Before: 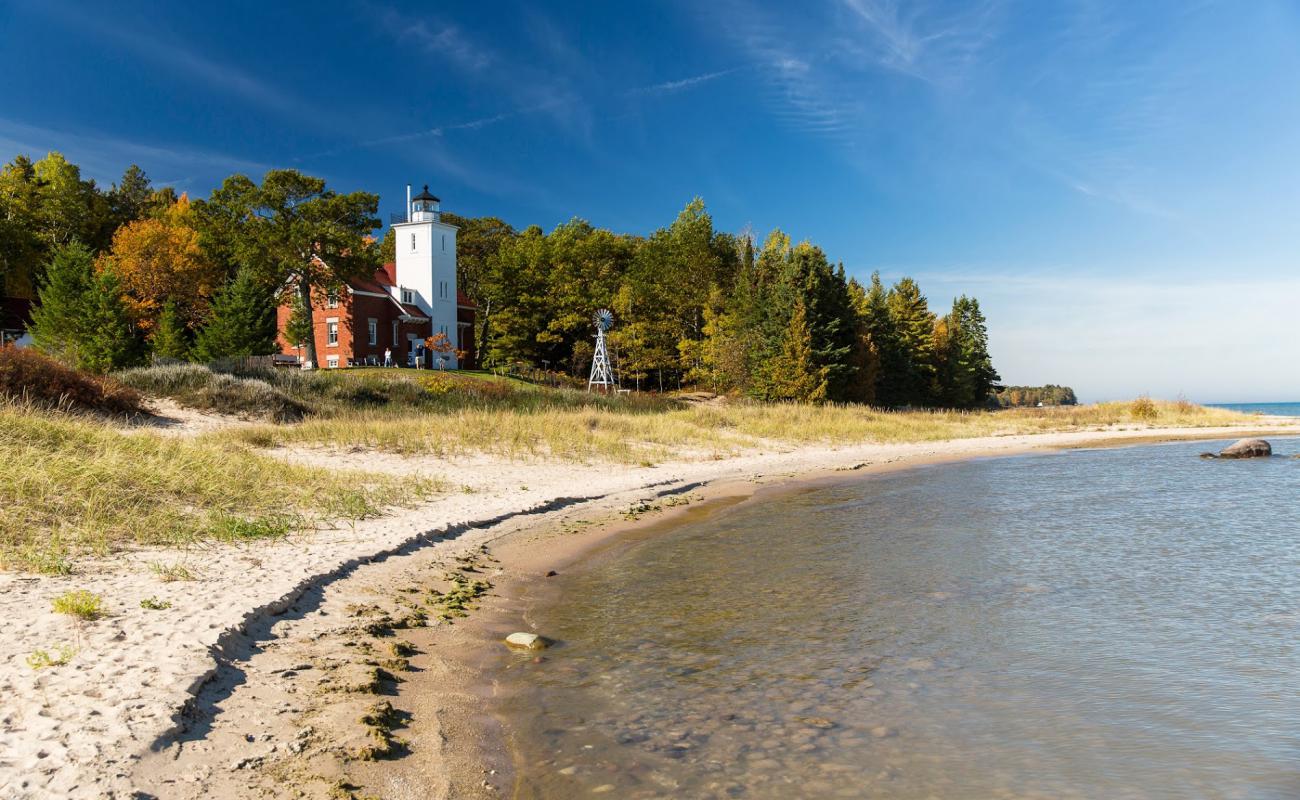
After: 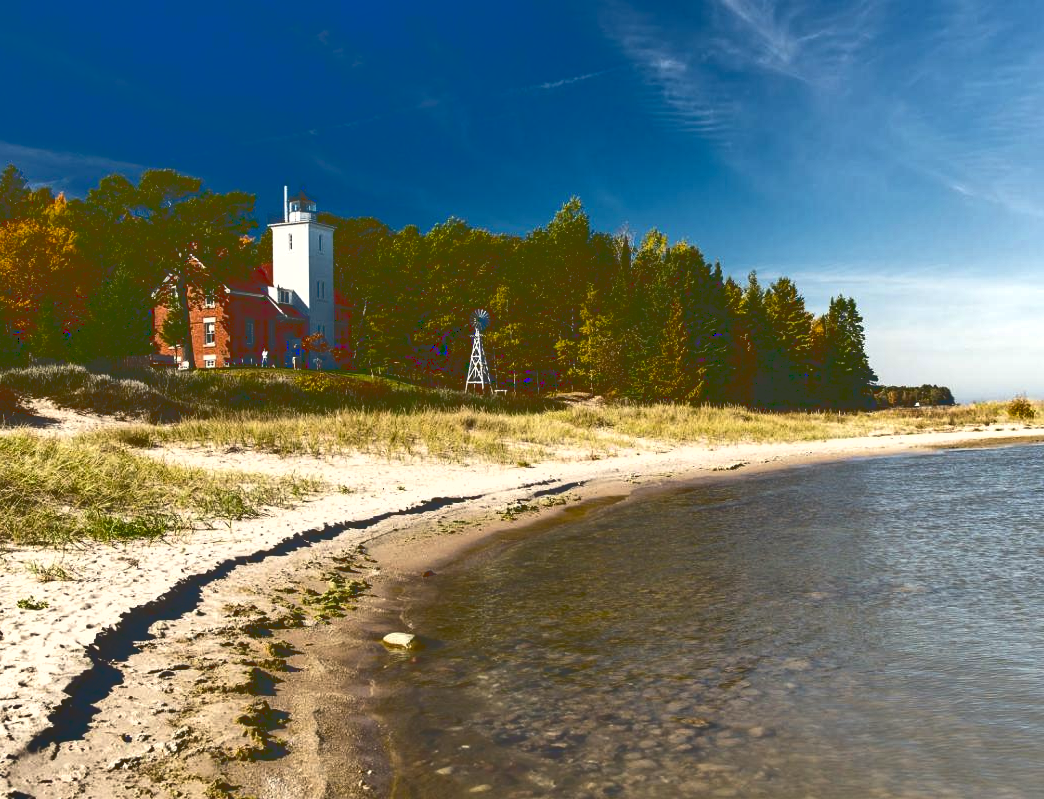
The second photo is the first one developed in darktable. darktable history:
base curve: curves: ch0 [(0, 0.036) (0.083, 0.04) (0.804, 1)]
crop and rotate: left 9.493%, right 10.191%
exposure: compensate highlight preservation false
color correction: highlights b* 2.98
shadows and highlights: low approximation 0.01, soften with gaussian
tone equalizer: on, module defaults
color balance rgb: perceptual saturation grading › global saturation 20%, perceptual saturation grading › highlights -25.572%, perceptual saturation grading › shadows 23.99%, global vibrance 20%
